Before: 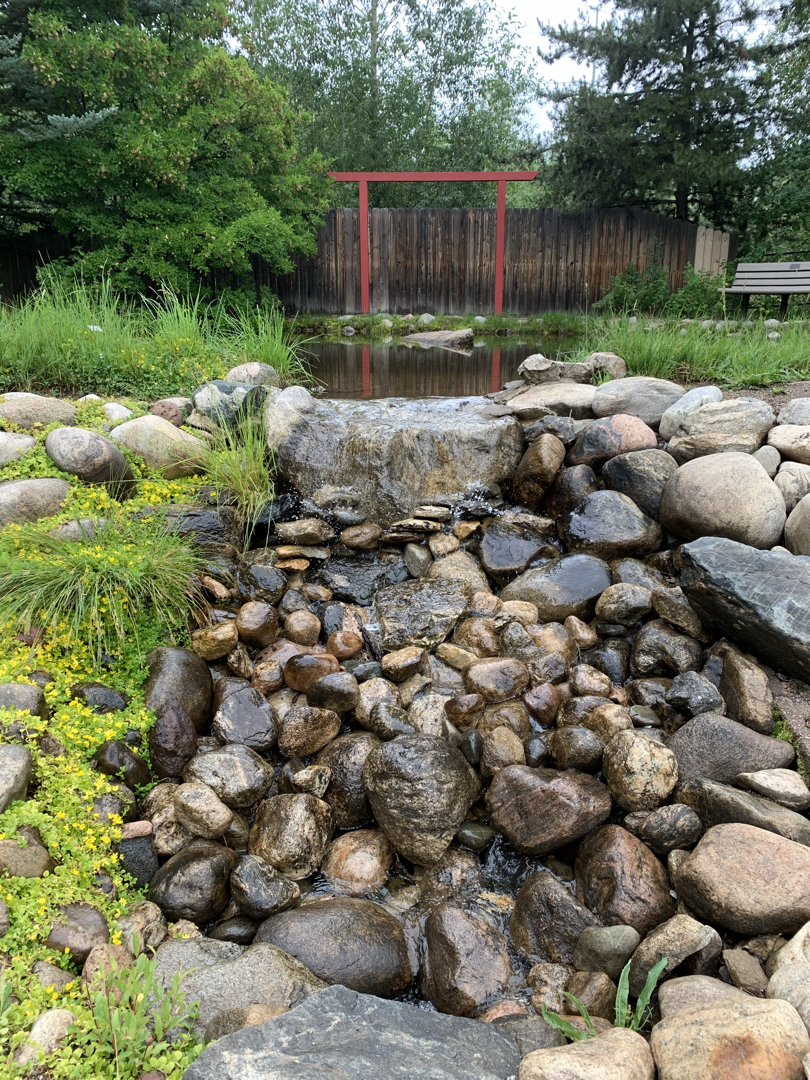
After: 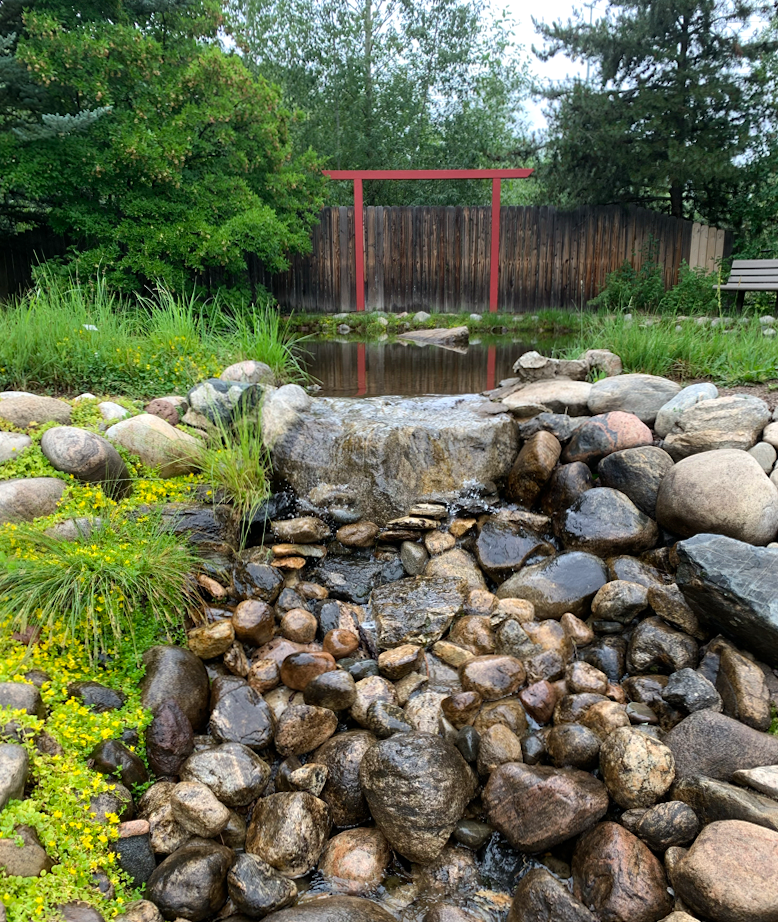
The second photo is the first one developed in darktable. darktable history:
color balance rgb: perceptual saturation grading › global saturation 3.7%, global vibrance 5.56%, contrast 3.24%
crop and rotate: angle 0.2°, left 0.275%, right 3.127%, bottom 14.18%
